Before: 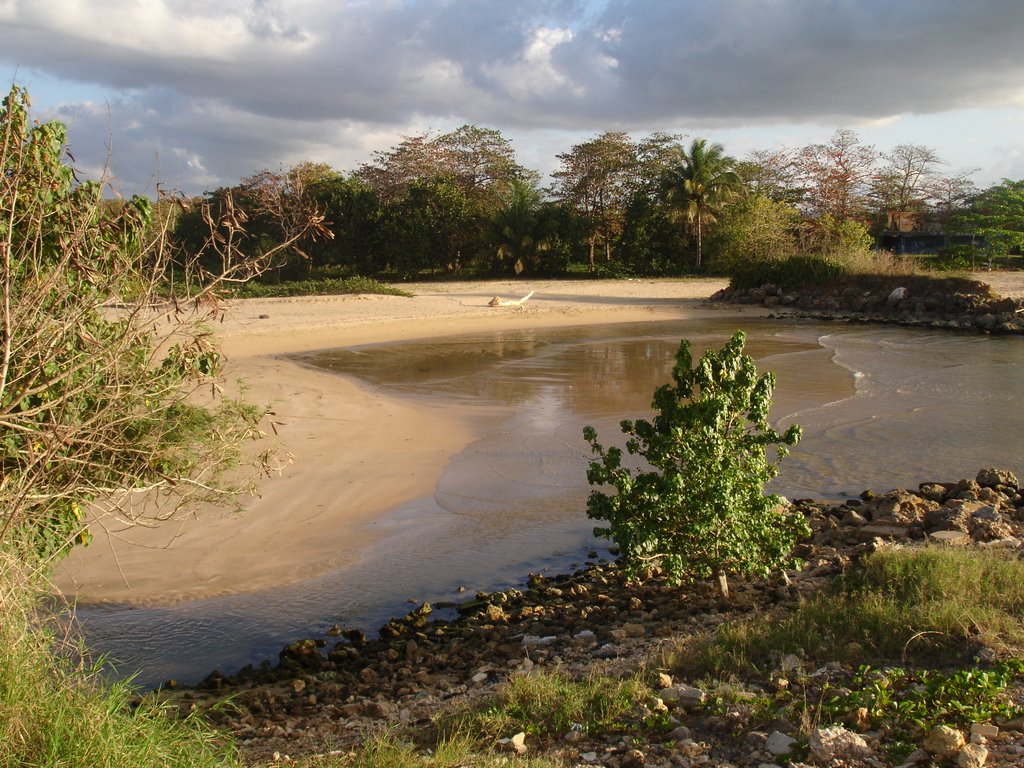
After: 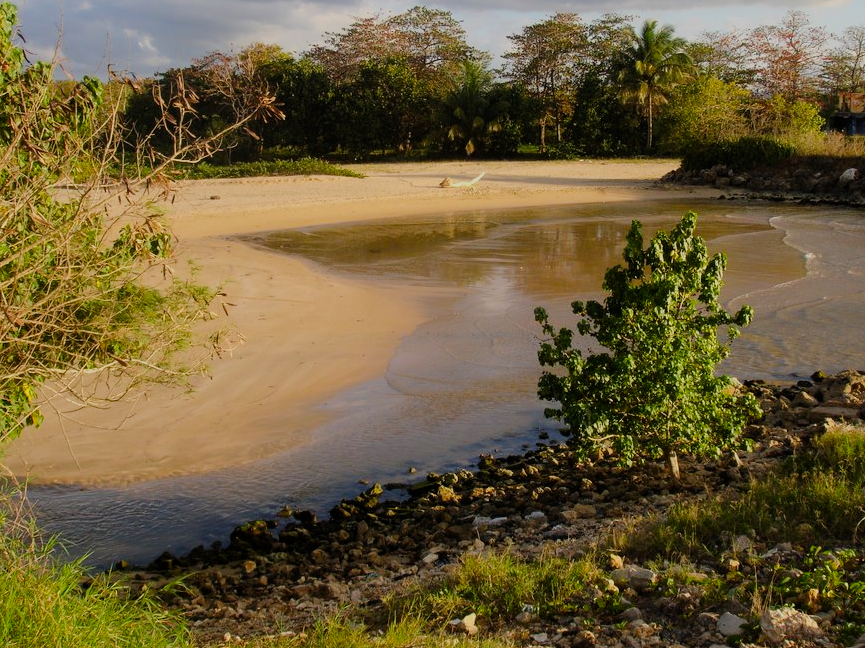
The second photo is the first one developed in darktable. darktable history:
crop and rotate: left 4.842%, top 15.51%, right 10.668%
color balance rgb: perceptual saturation grading › global saturation 20%, global vibrance 20%
filmic rgb: black relative exposure -7.65 EV, white relative exposure 4.56 EV, hardness 3.61
